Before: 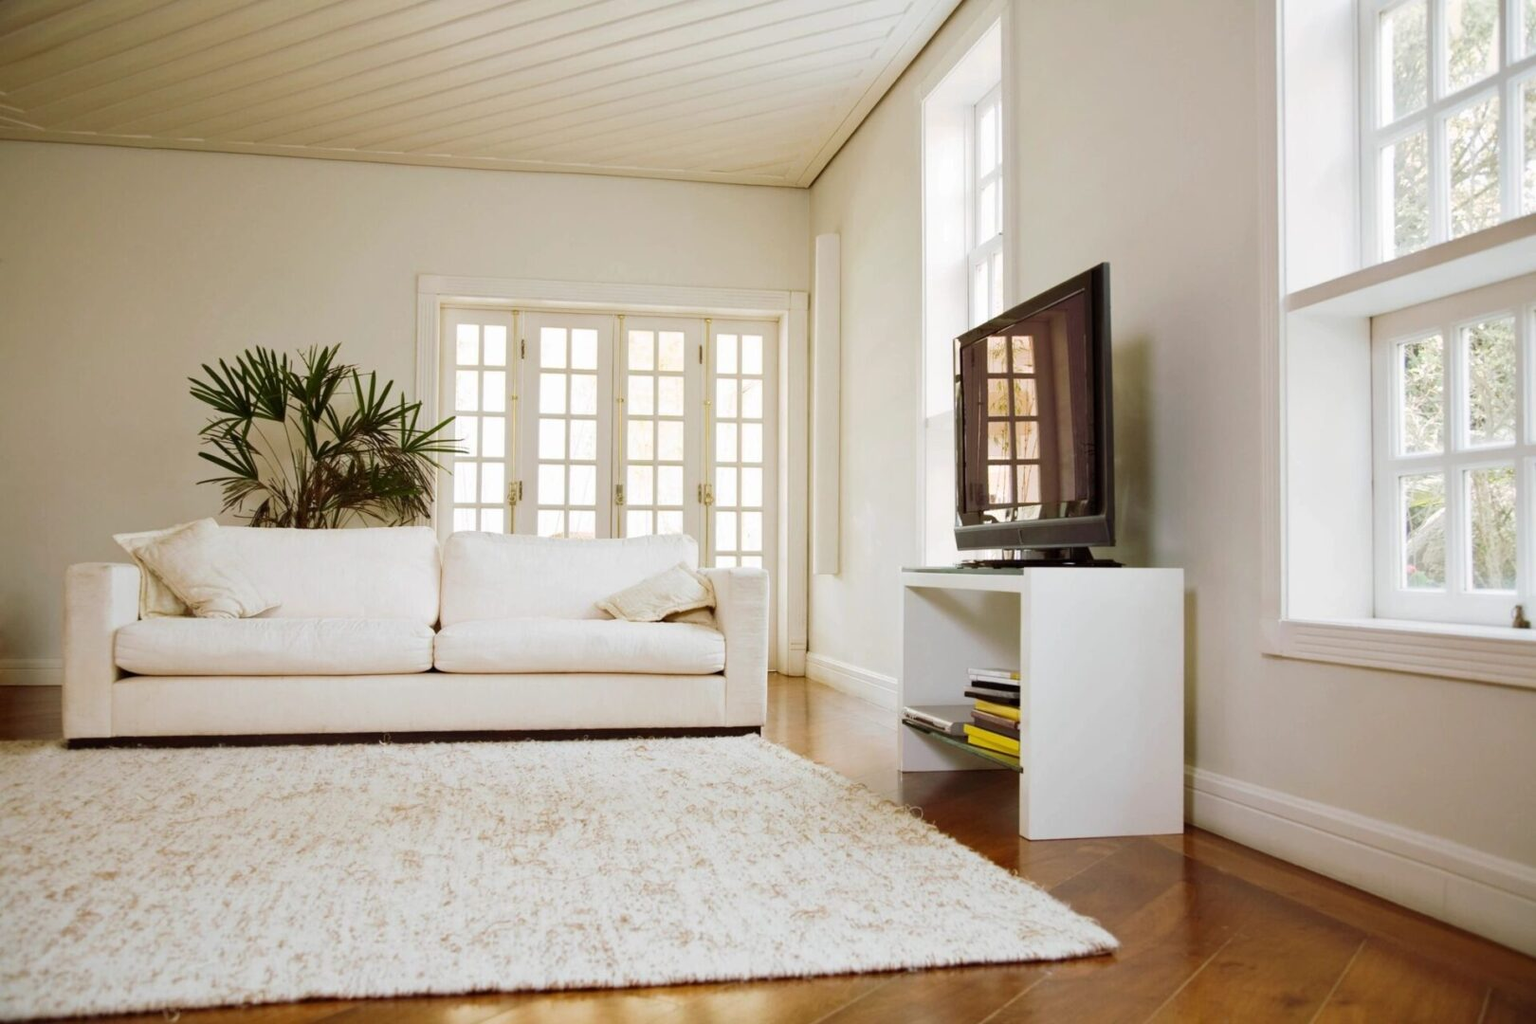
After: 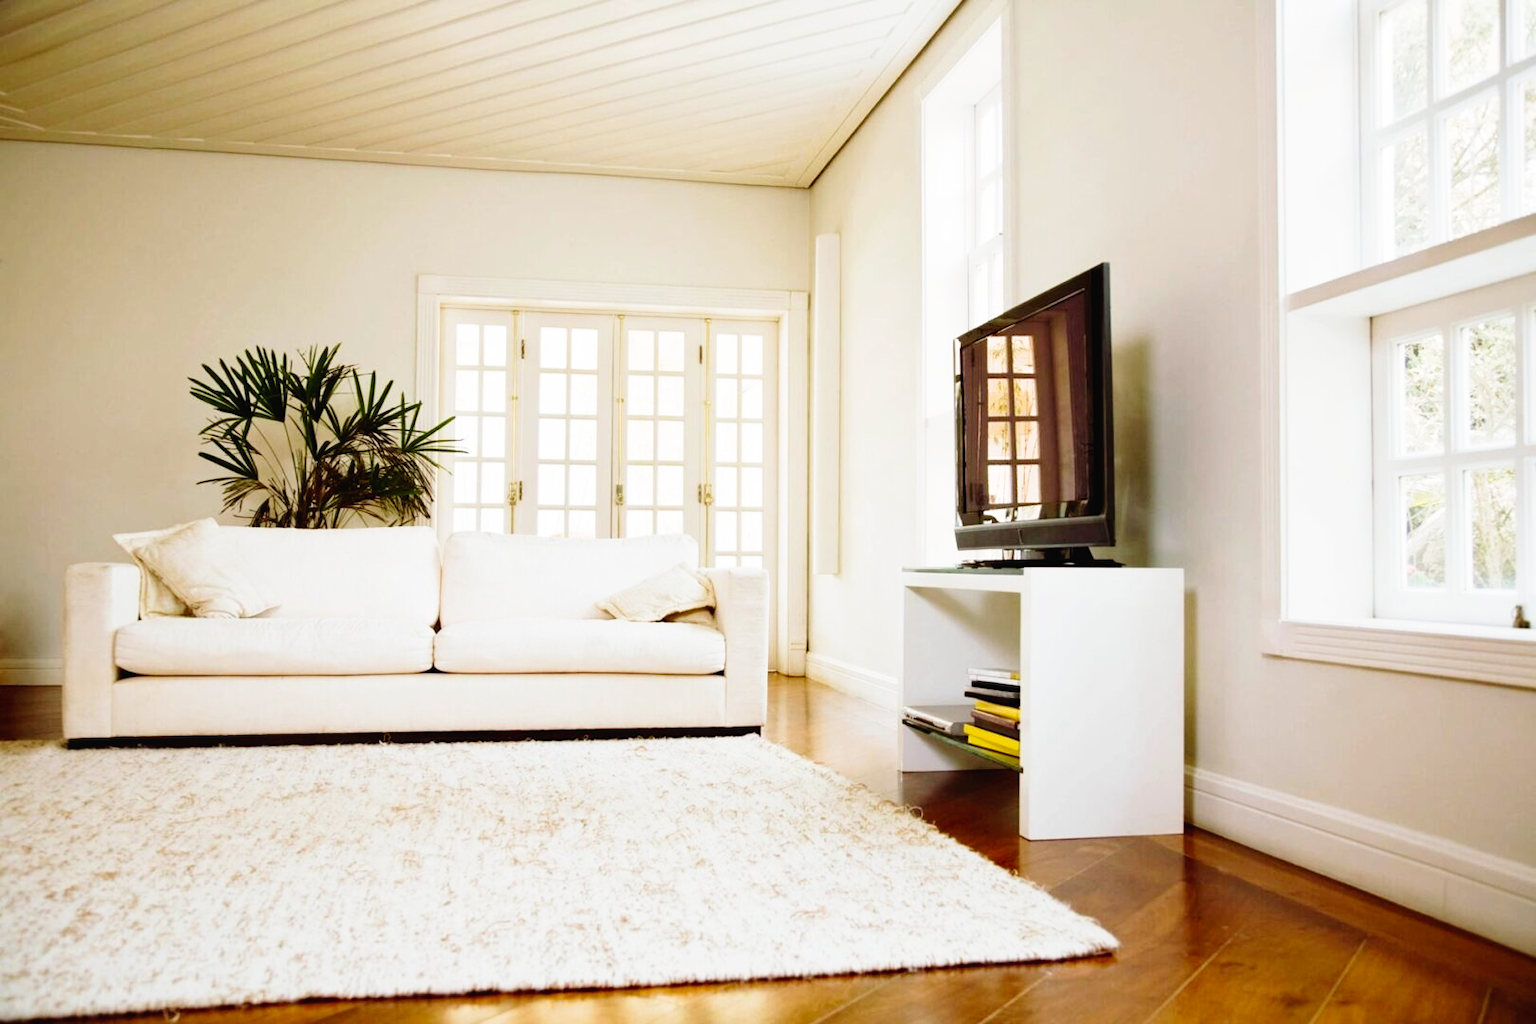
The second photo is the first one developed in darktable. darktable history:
tone curve: curves: ch0 [(0, 0.016) (0.11, 0.039) (0.259, 0.235) (0.383, 0.437) (0.499, 0.597) (0.733, 0.867) (0.843, 0.948) (1, 1)], preserve colors none
